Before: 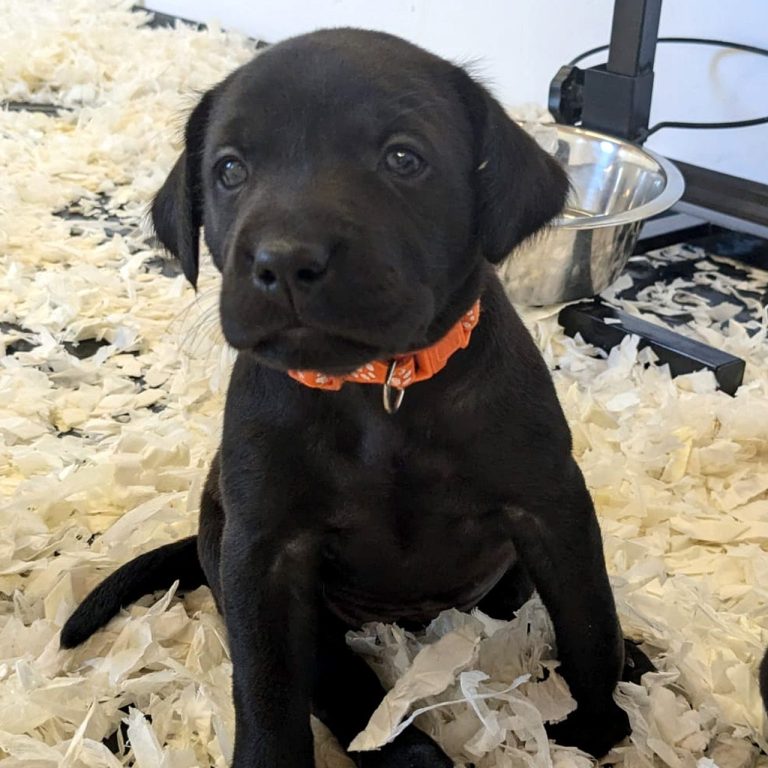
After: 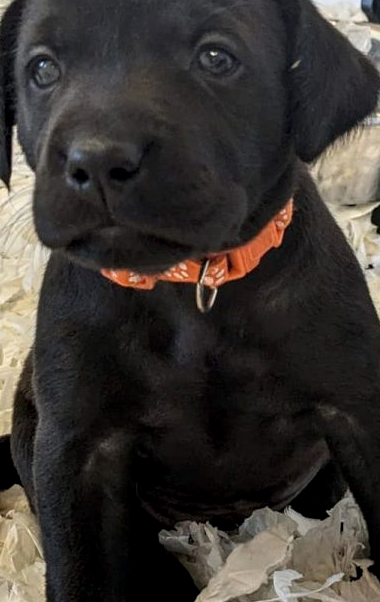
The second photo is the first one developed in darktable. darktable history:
local contrast: shadows 91%, midtone range 0.498
crop and rotate: angle 0.022°, left 24.388%, top 13.243%, right 26.045%, bottom 8.258%
contrast brightness saturation: saturation -0.058
